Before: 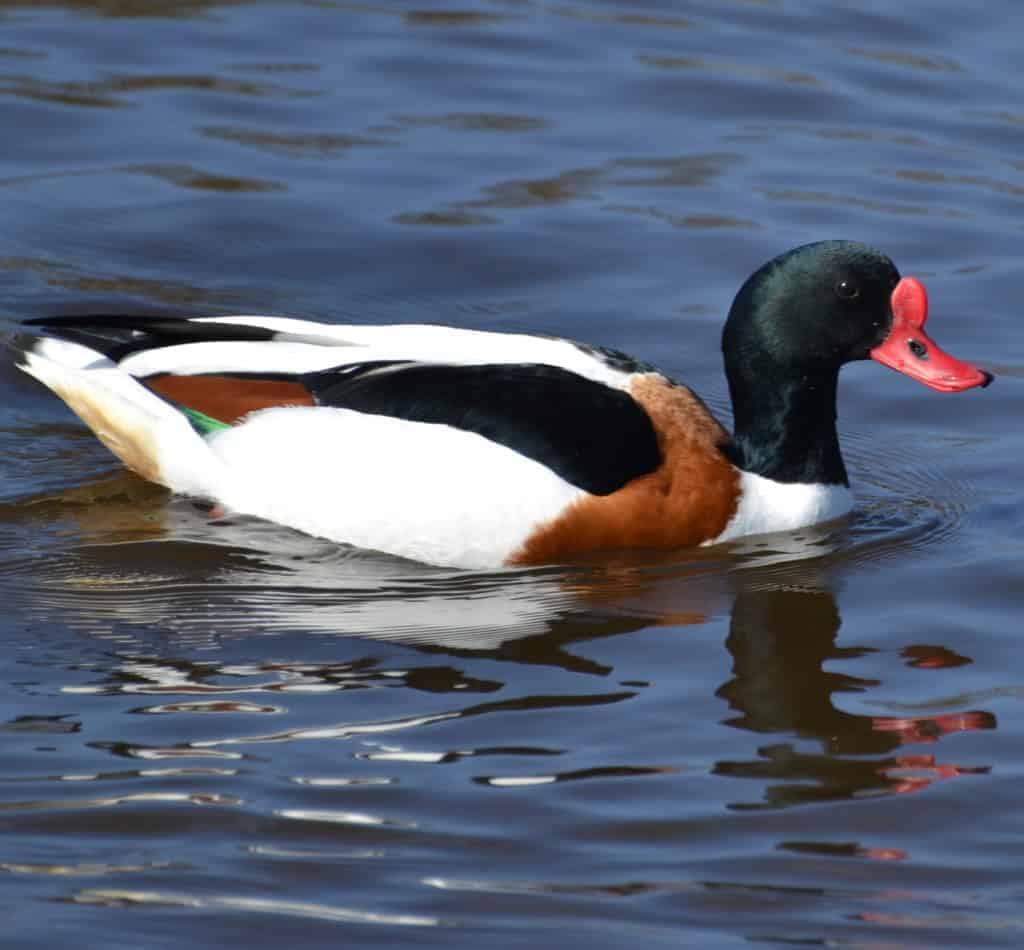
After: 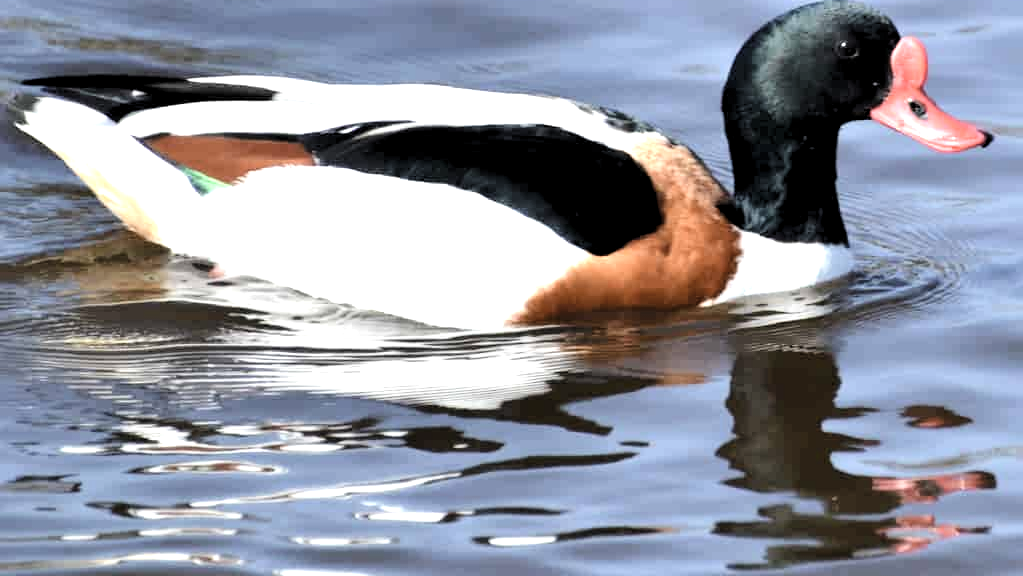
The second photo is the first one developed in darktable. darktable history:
tone curve: curves: ch0 [(0.047, 0) (0.292, 0.352) (0.657, 0.678) (1, 0.958)], color space Lab, linked channels, preserve colors none
exposure: black level correction 0.001, exposure 1.05 EV, compensate exposure bias true, compensate highlight preservation false
crop and rotate: top 25.357%, bottom 13.942%
tone equalizer: -8 EV -0.75 EV, -7 EV -0.7 EV, -6 EV -0.6 EV, -5 EV -0.4 EV, -3 EV 0.4 EV, -2 EV 0.6 EV, -1 EV 0.7 EV, +0 EV 0.75 EV, edges refinement/feathering 500, mask exposure compensation -1.57 EV, preserve details no
contrast brightness saturation: contrast 0.1, saturation -0.36
